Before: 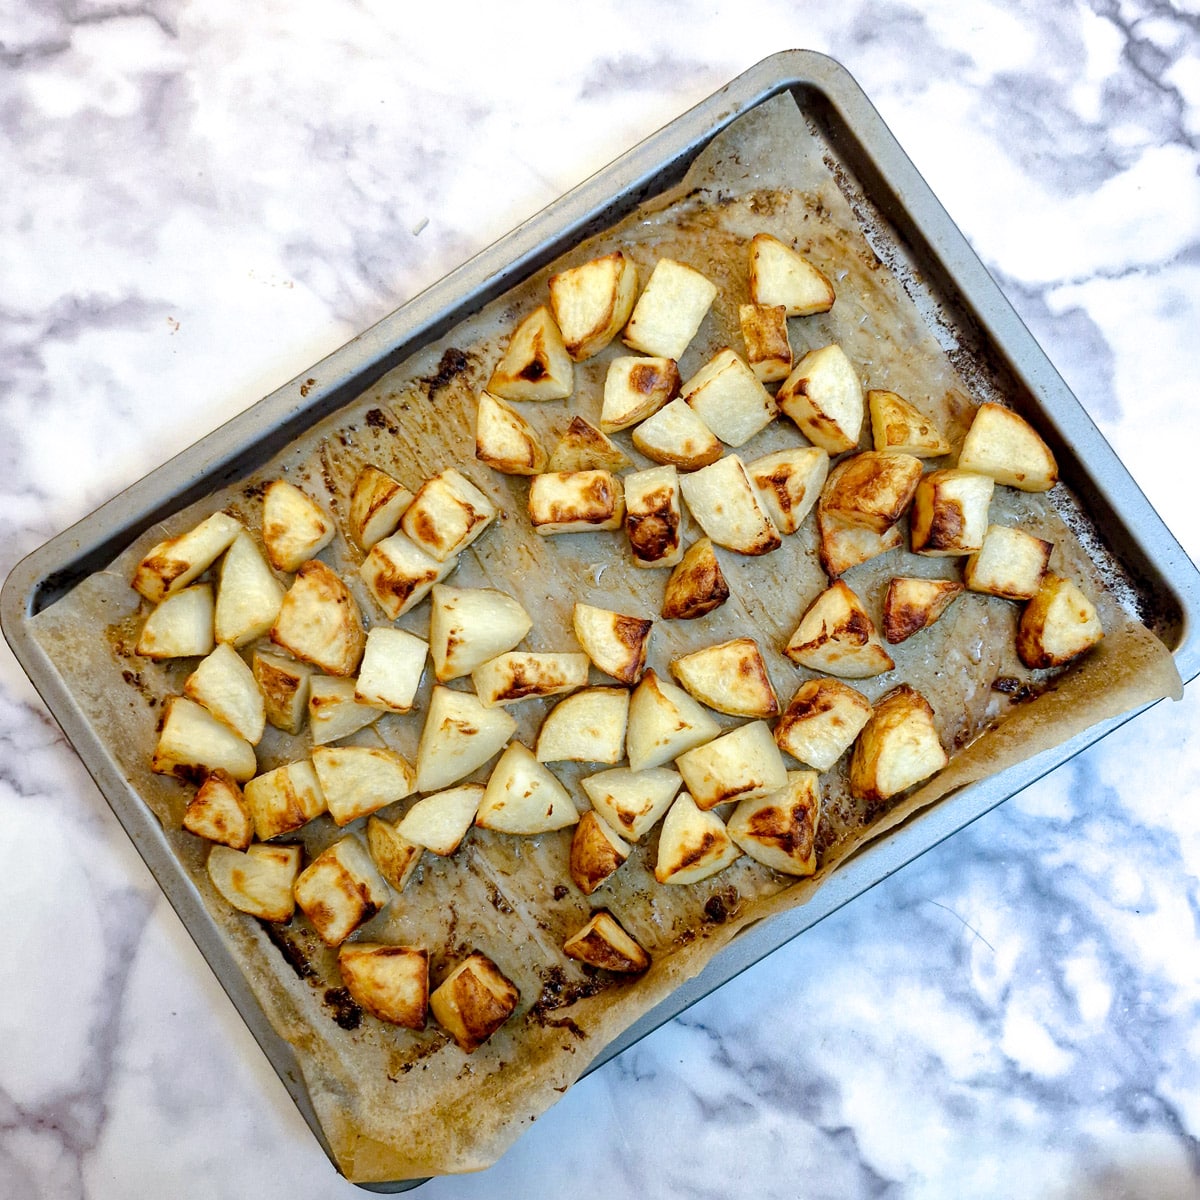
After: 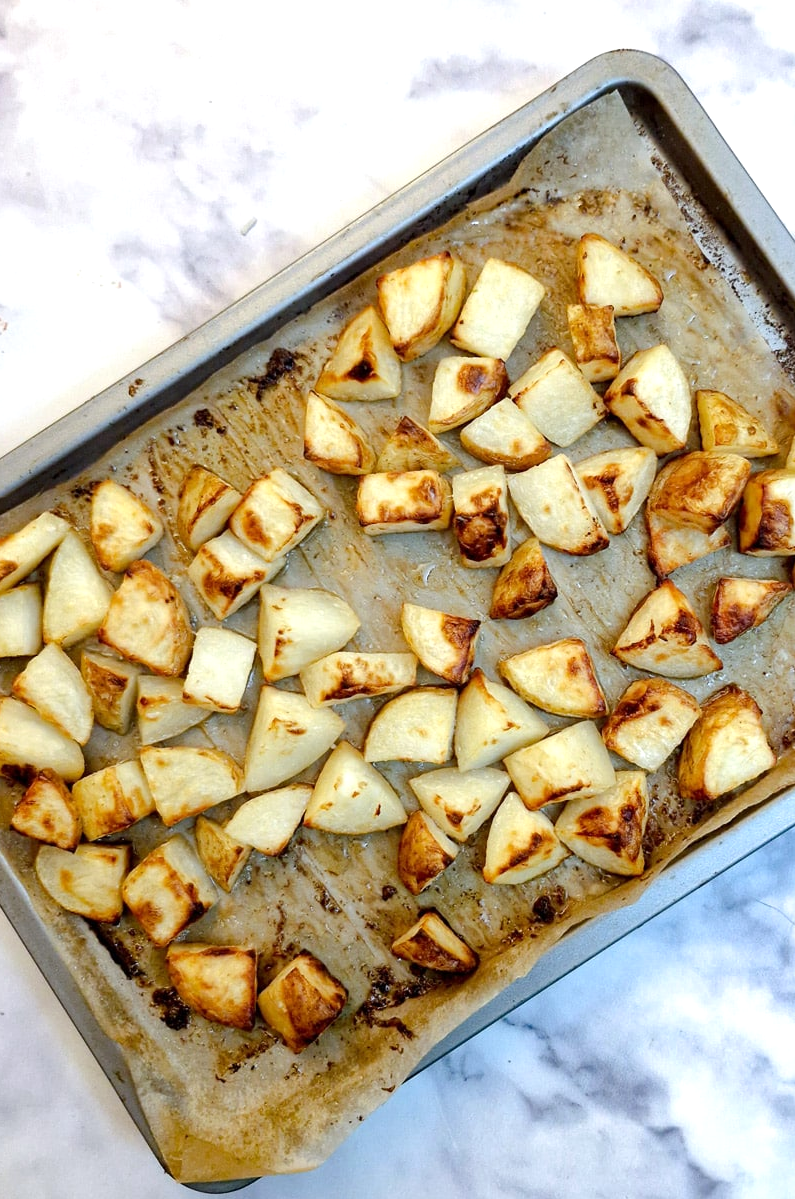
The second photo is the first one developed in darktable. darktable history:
crop and rotate: left 14.336%, right 19.356%
exposure: exposure 0.131 EV, compensate exposure bias true, compensate highlight preservation false
